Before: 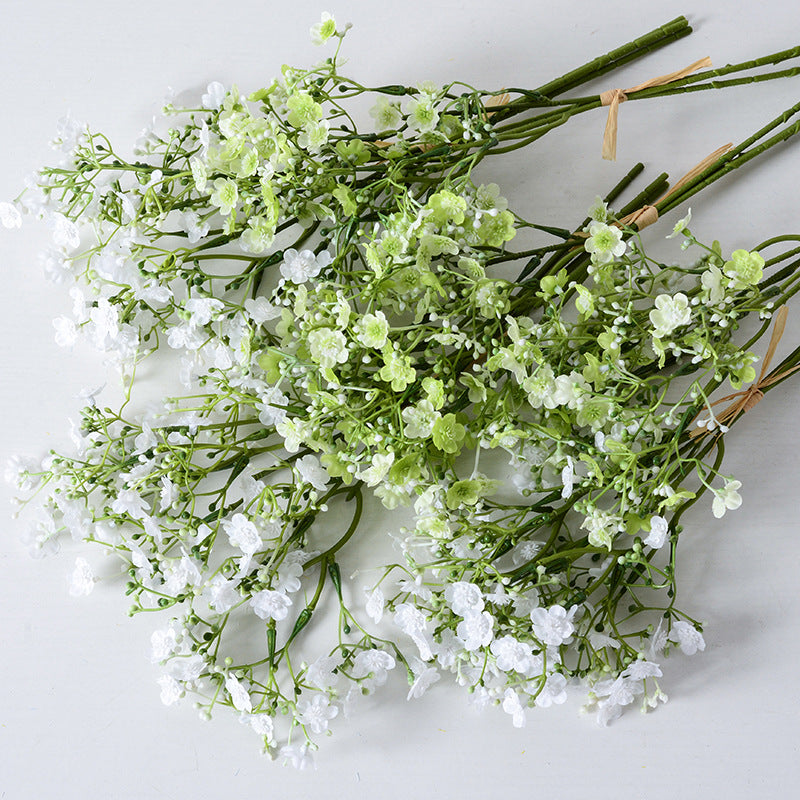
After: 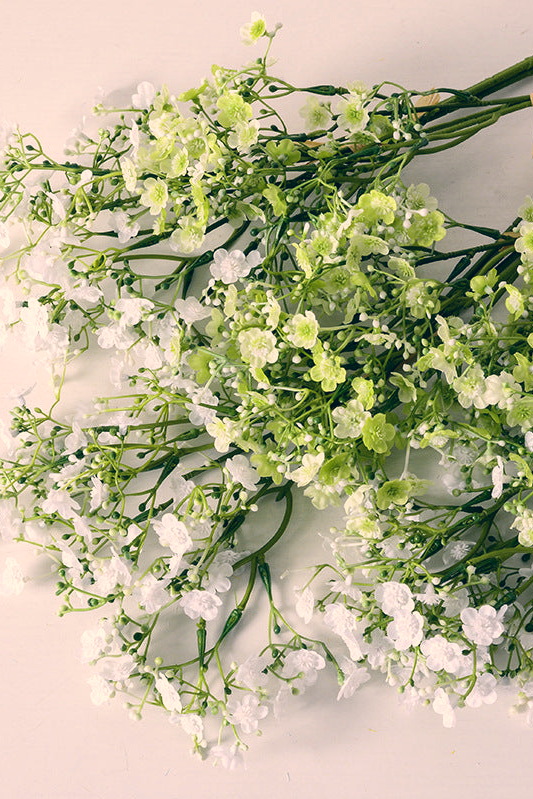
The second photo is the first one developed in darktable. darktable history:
color correction: highlights a* 10.32, highlights b* 14.66, shadows a* -9.59, shadows b* -15.02
crop and rotate: left 8.786%, right 24.548%
